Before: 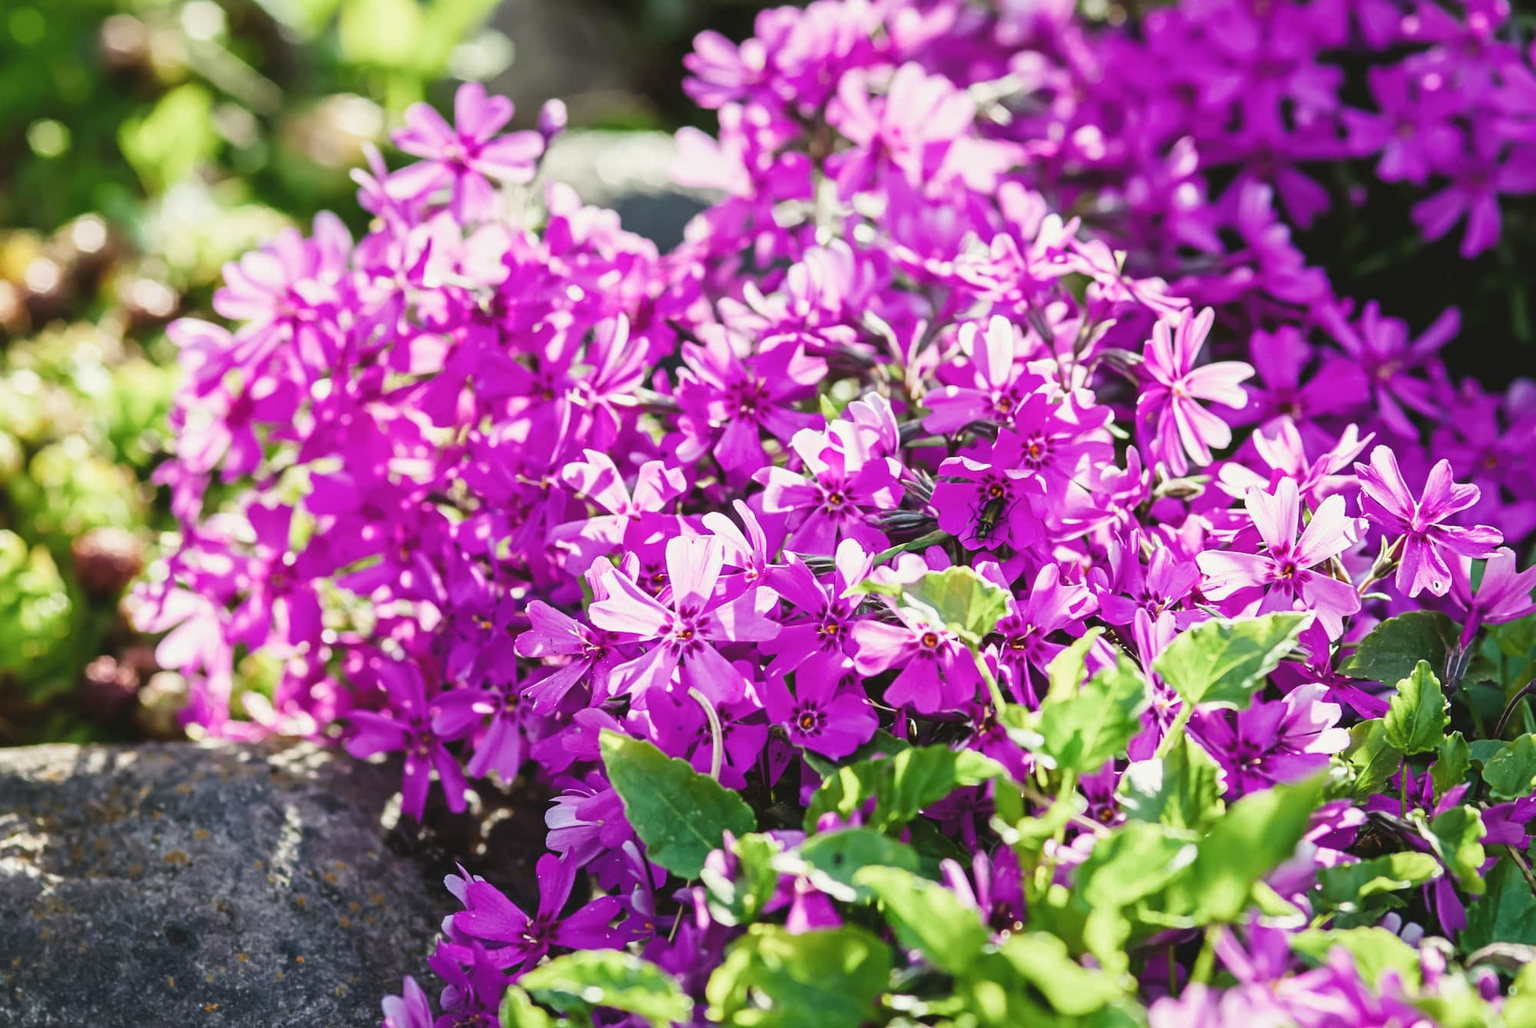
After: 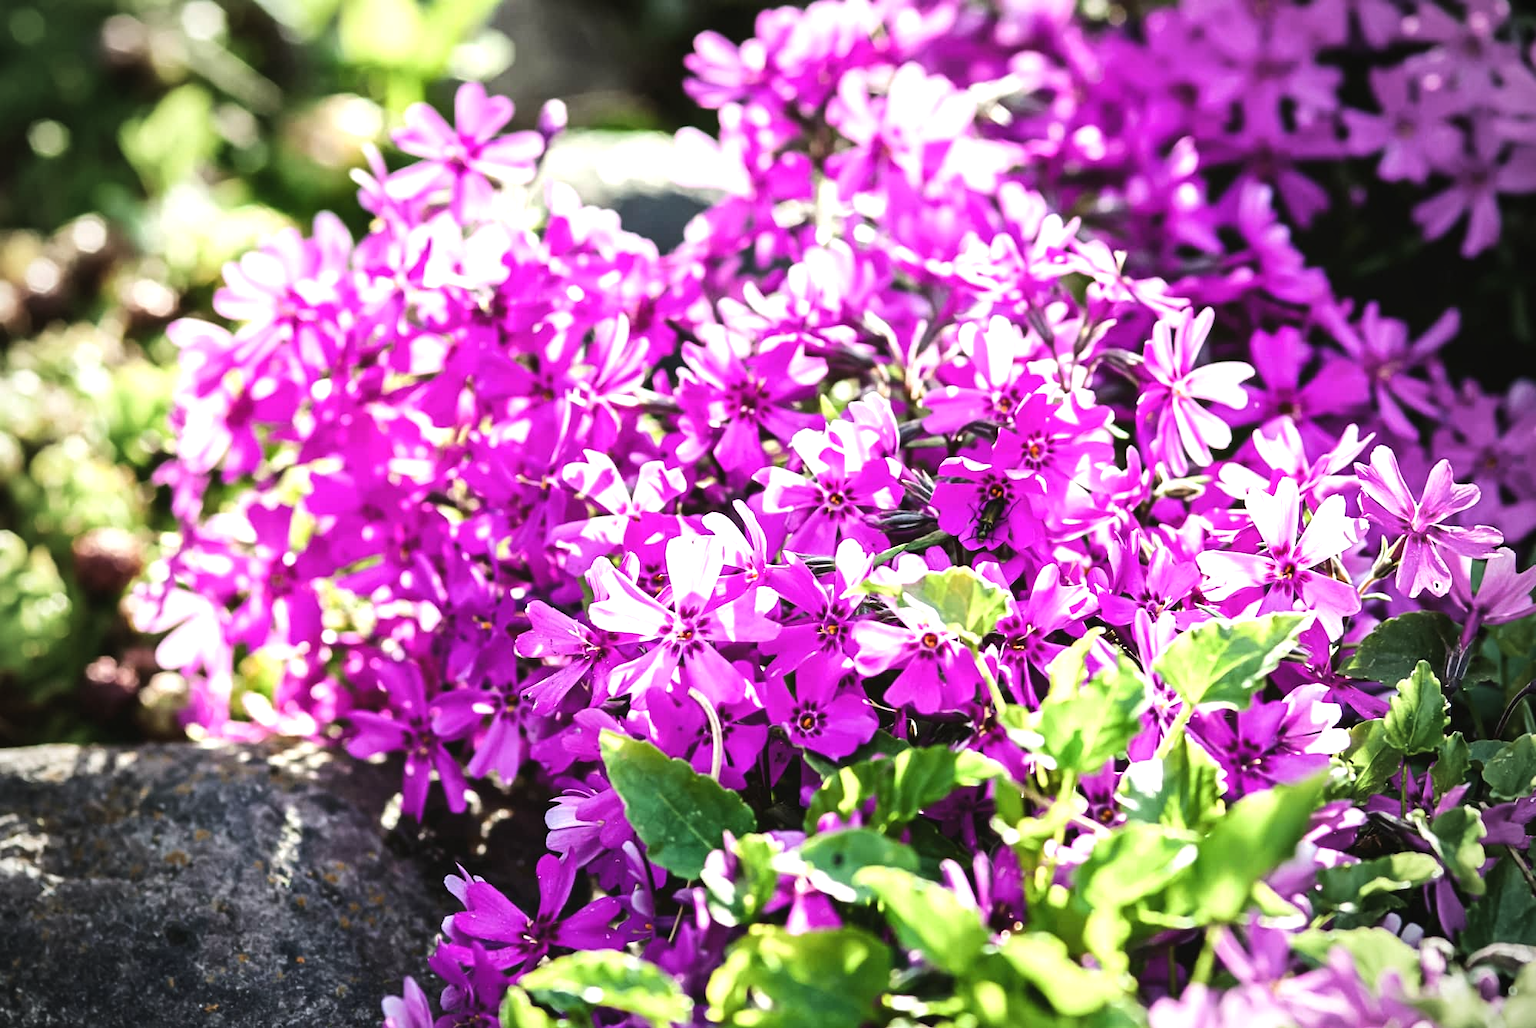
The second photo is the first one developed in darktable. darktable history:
vignetting: fall-off start 71.74%
tone equalizer: -8 EV -0.75 EV, -7 EV -0.7 EV, -6 EV -0.6 EV, -5 EV -0.4 EV, -3 EV 0.4 EV, -2 EV 0.6 EV, -1 EV 0.7 EV, +0 EV 0.75 EV, edges refinement/feathering 500, mask exposure compensation -1.57 EV, preserve details no
